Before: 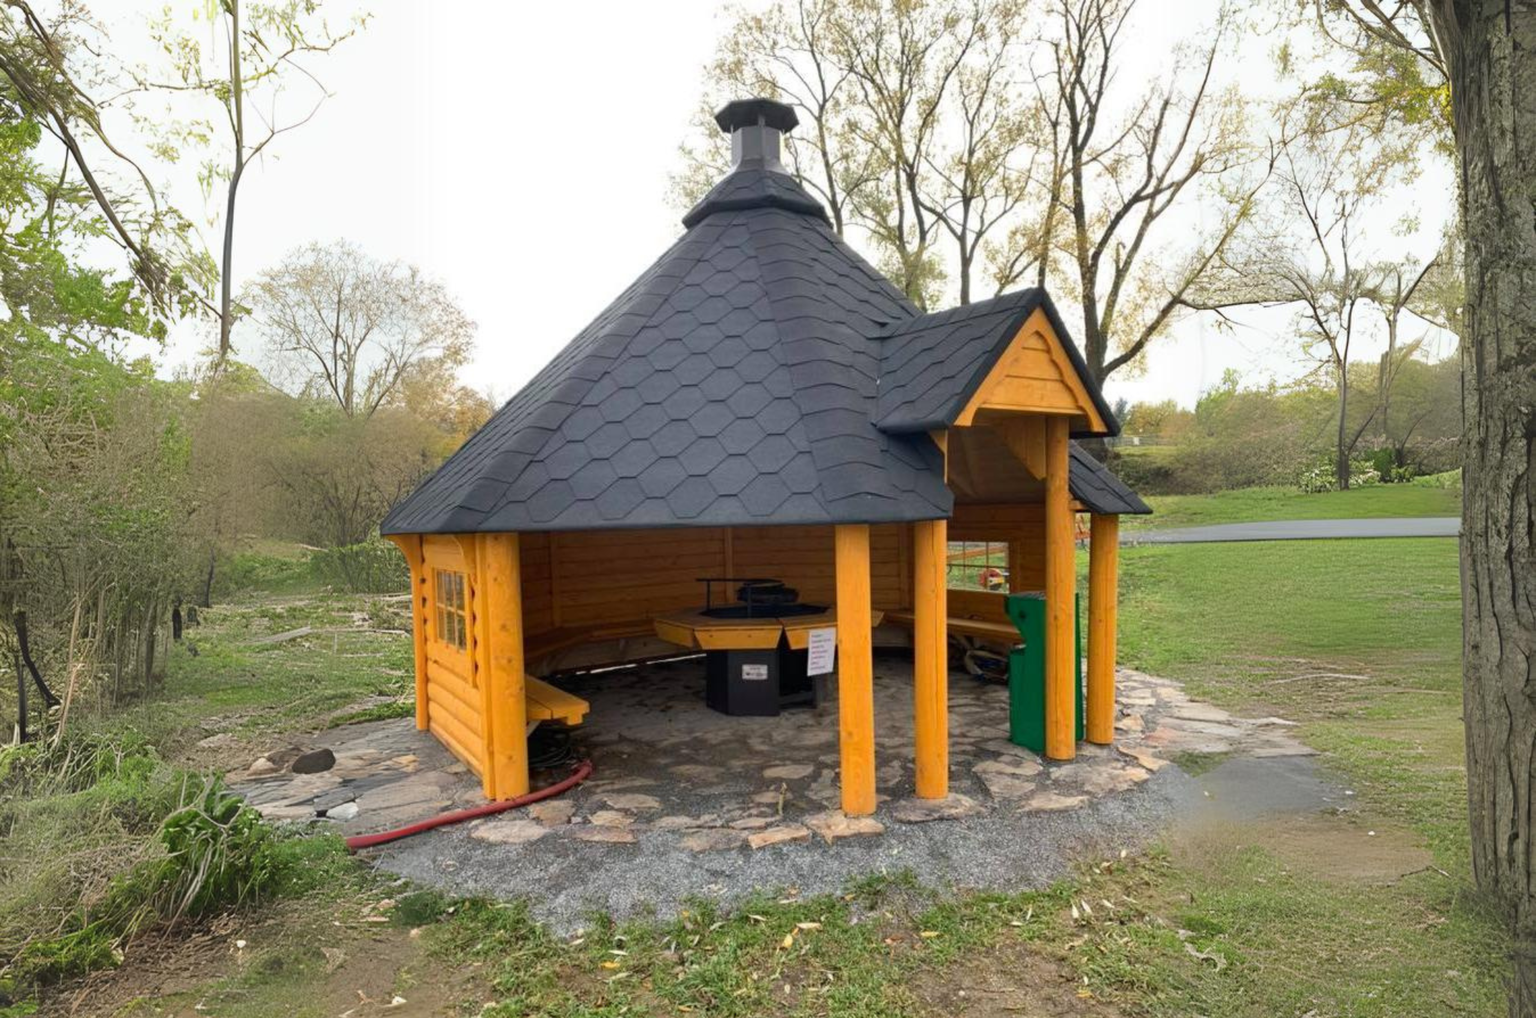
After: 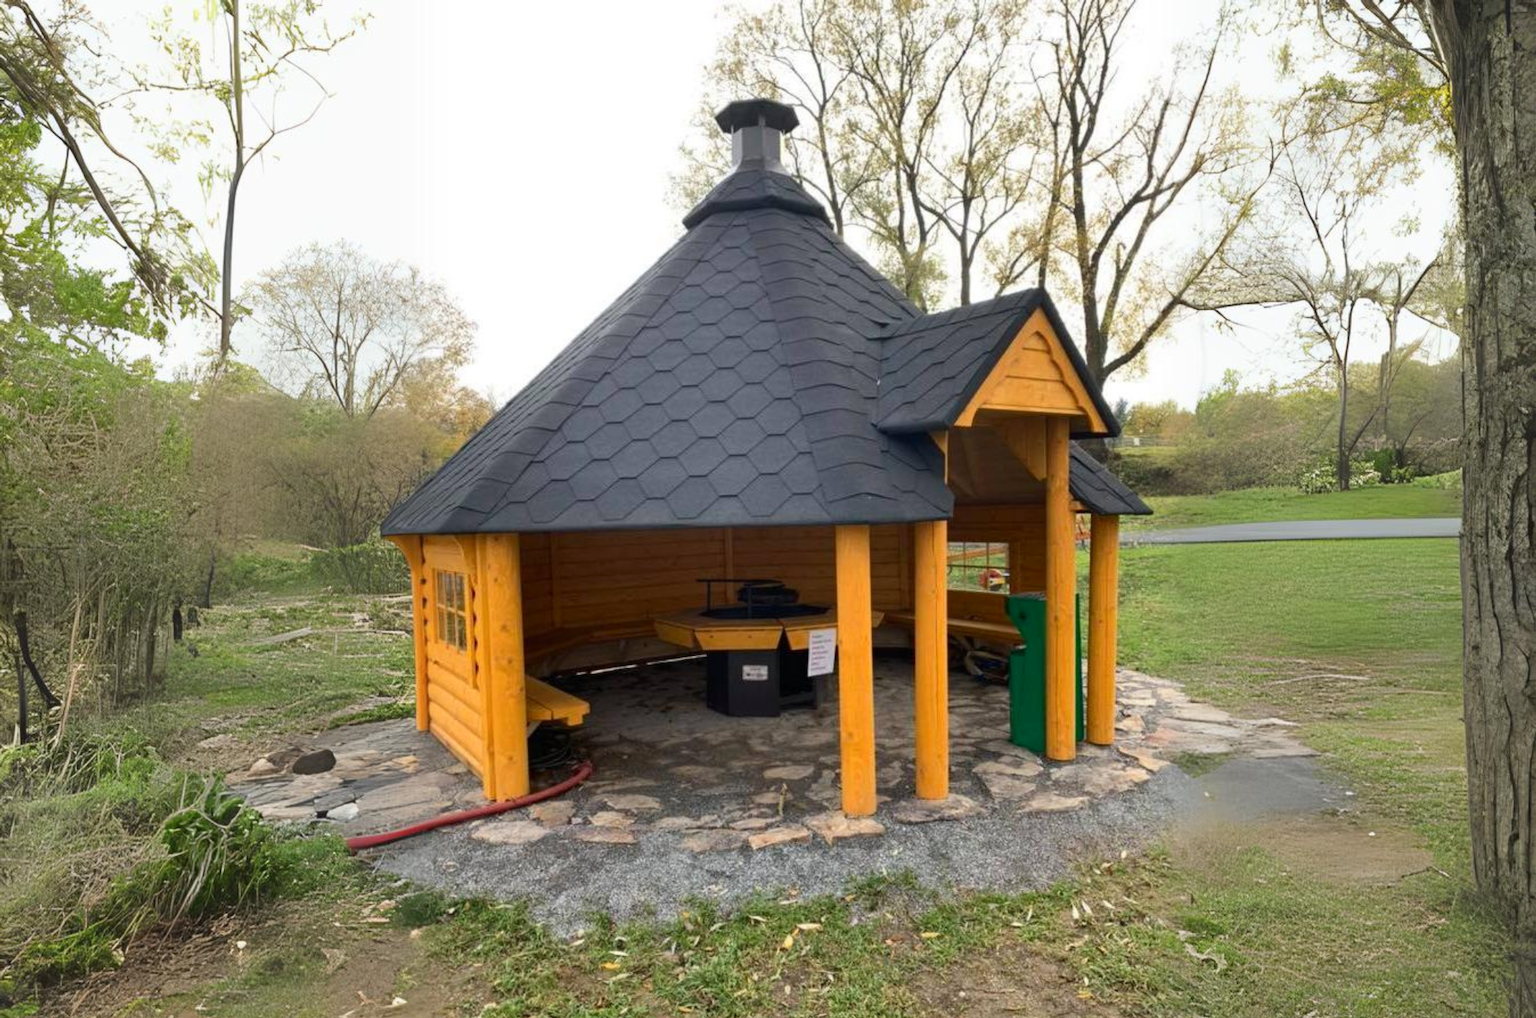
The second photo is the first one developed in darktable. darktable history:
tone curve: curves: ch0 [(0, 0) (0.266, 0.247) (0.741, 0.751) (1, 1)], color space Lab, independent channels, preserve colors none
